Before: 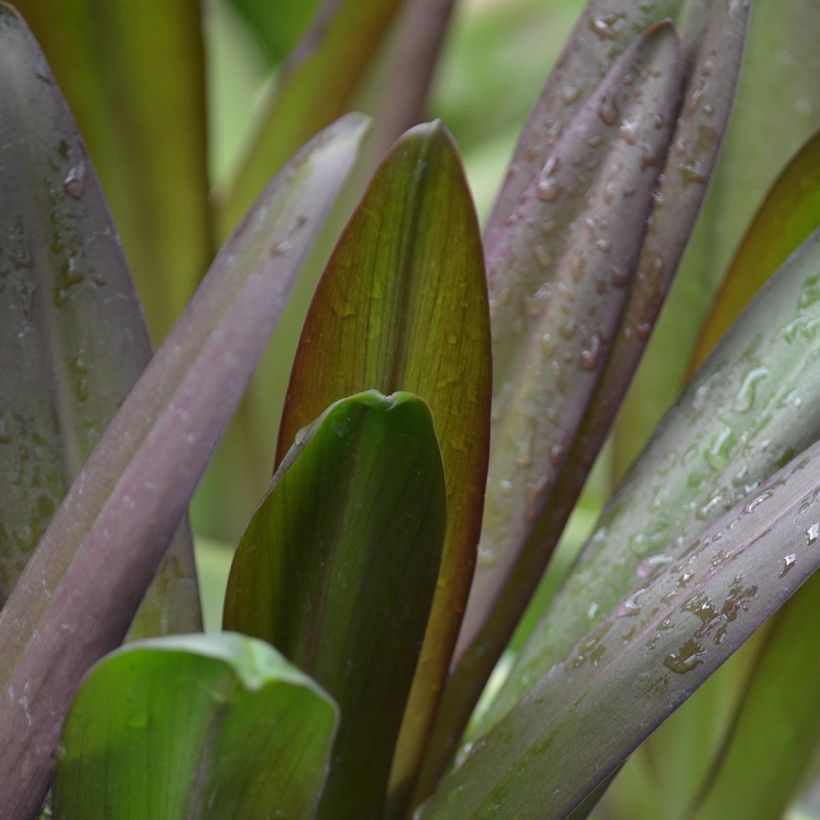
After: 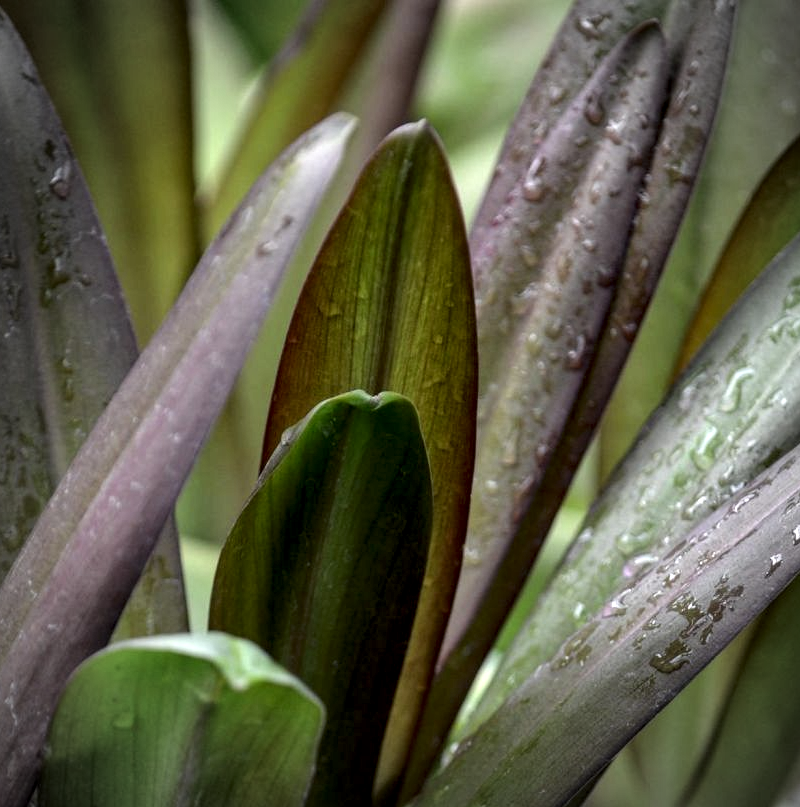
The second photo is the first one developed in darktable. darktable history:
crop and rotate: left 1.765%, right 0.575%, bottom 1.556%
vignetting: on, module defaults
local contrast: highlights 17%, detail 188%
